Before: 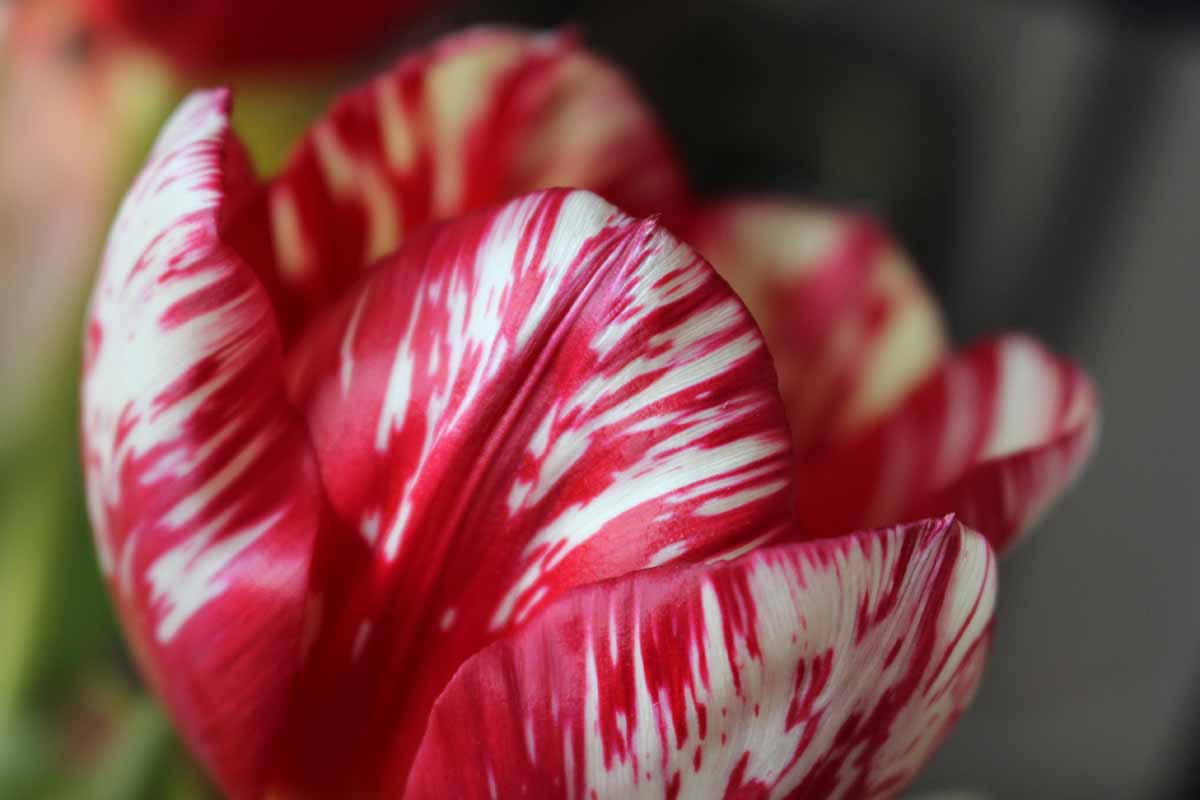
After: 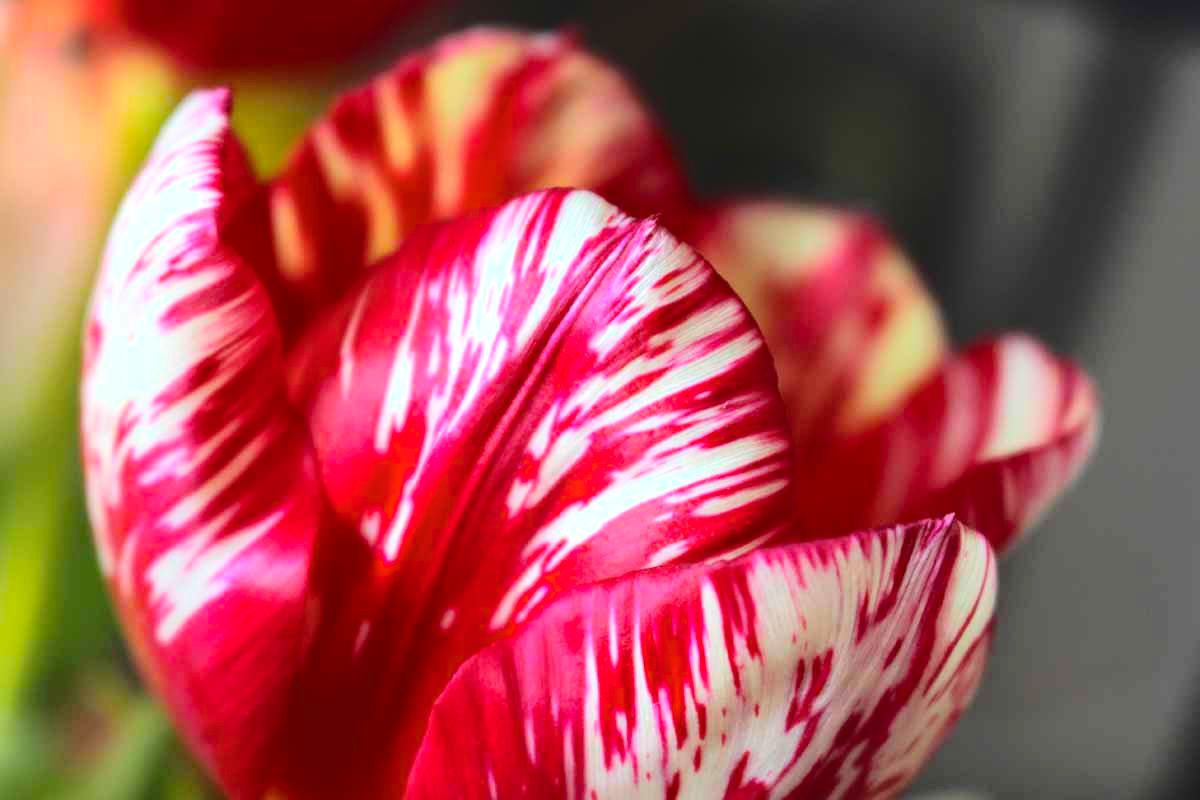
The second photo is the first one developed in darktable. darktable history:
tone curve: curves: ch0 [(0, 0) (0.003, 0.065) (0.011, 0.072) (0.025, 0.09) (0.044, 0.104) (0.069, 0.116) (0.1, 0.127) (0.136, 0.15) (0.177, 0.184) (0.224, 0.223) (0.277, 0.28) (0.335, 0.361) (0.399, 0.443) (0.468, 0.525) (0.543, 0.616) (0.623, 0.713) (0.709, 0.79) (0.801, 0.866) (0.898, 0.933) (1, 1)], color space Lab, independent channels
color balance rgb: linear chroma grading › shadows -39.416%, linear chroma grading › highlights 39.786%, linear chroma grading › global chroma 44.956%, linear chroma grading › mid-tones -29.684%, perceptual saturation grading › global saturation -1.872%, perceptual saturation grading › highlights -7.446%, perceptual saturation grading › mid-tones 8.086%, perceptual saturation grading › shadows 3.94%, perceptual brilliance grading › global brilliance 9.72%, perceptual brilliance grading › shadows 14.619%
